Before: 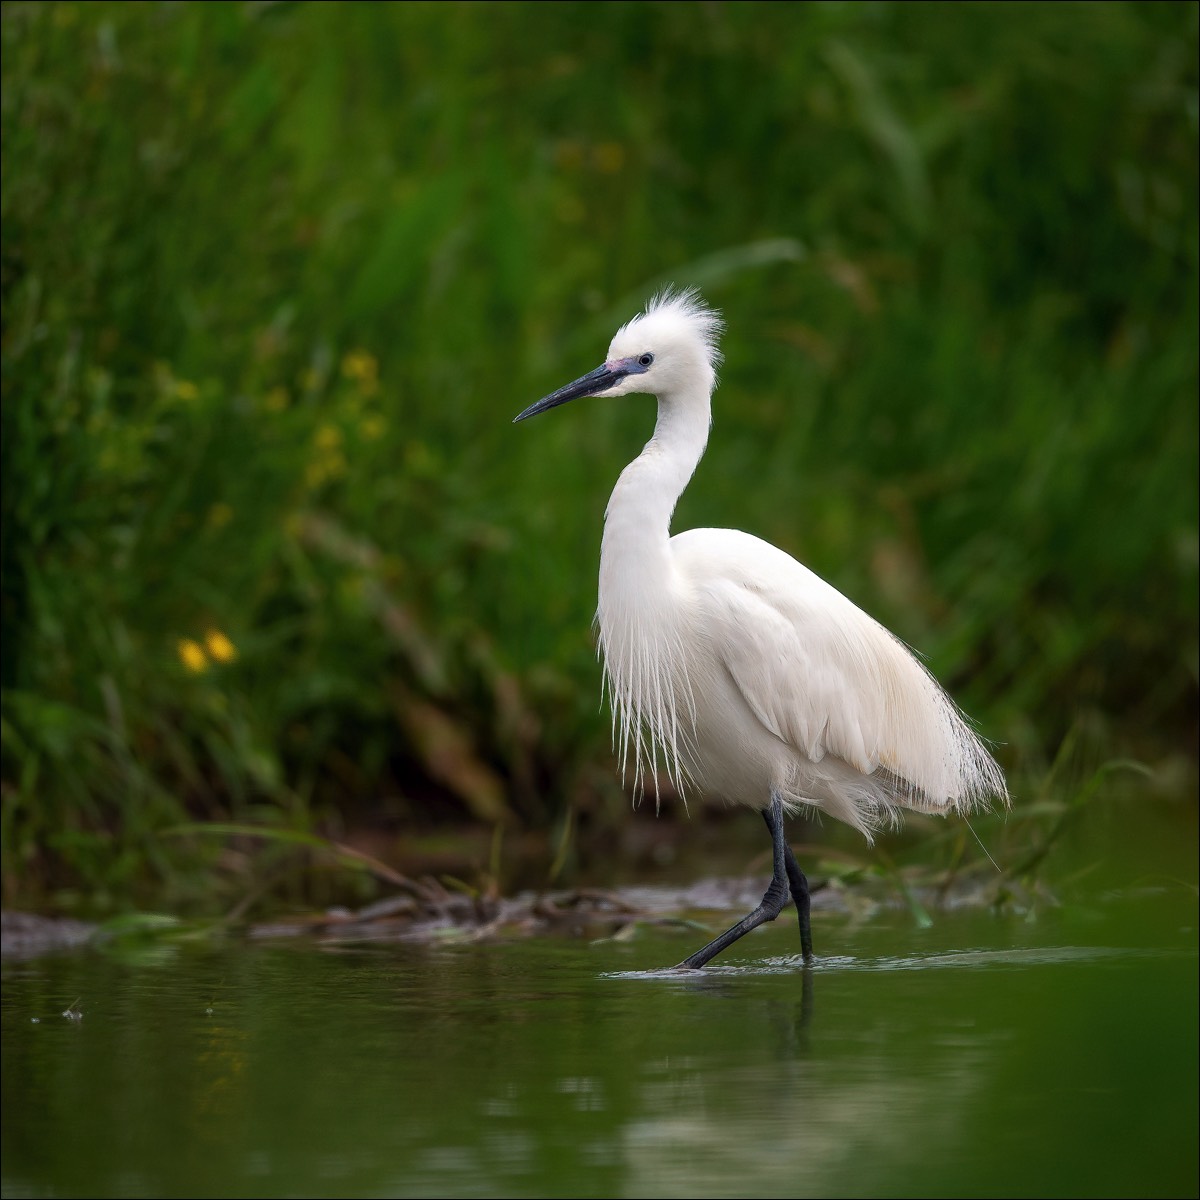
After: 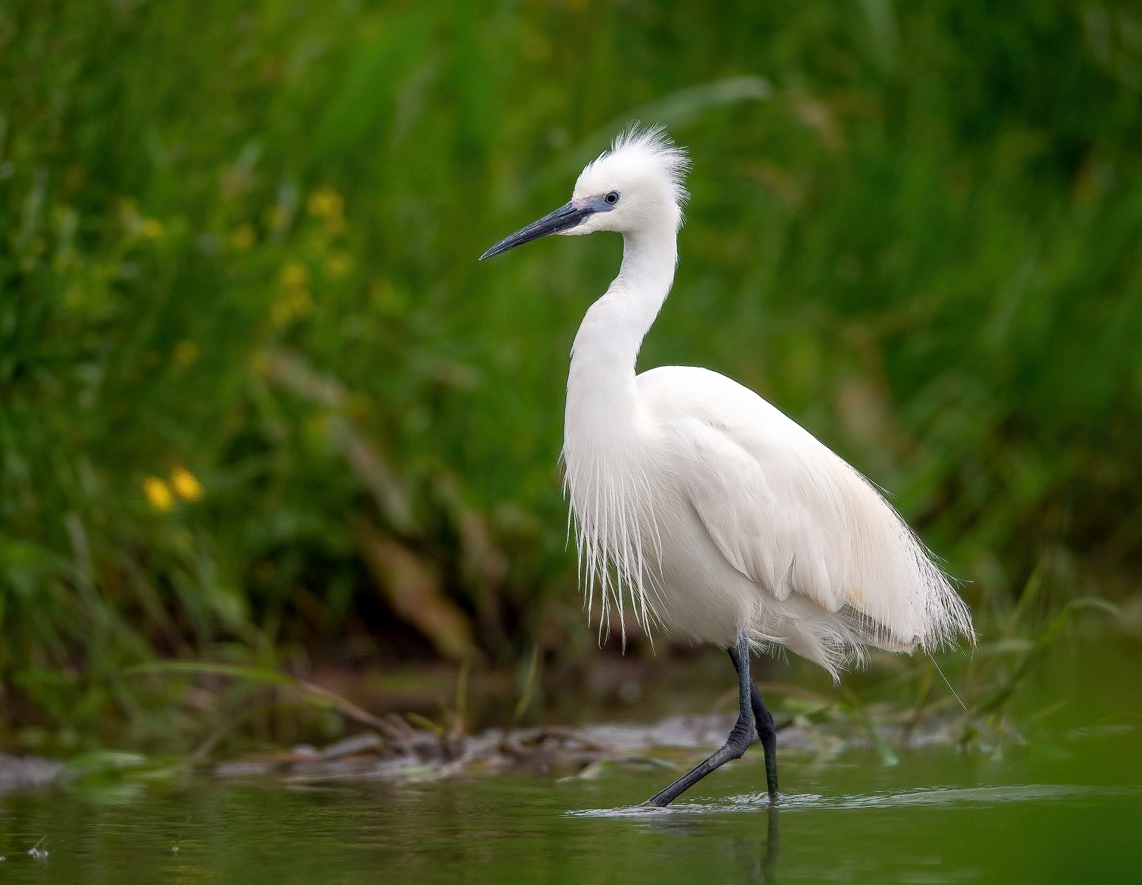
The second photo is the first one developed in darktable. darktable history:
crop and rotate: left 2.889%, top 13.526%, right 1.903%, bottom 12.674%
